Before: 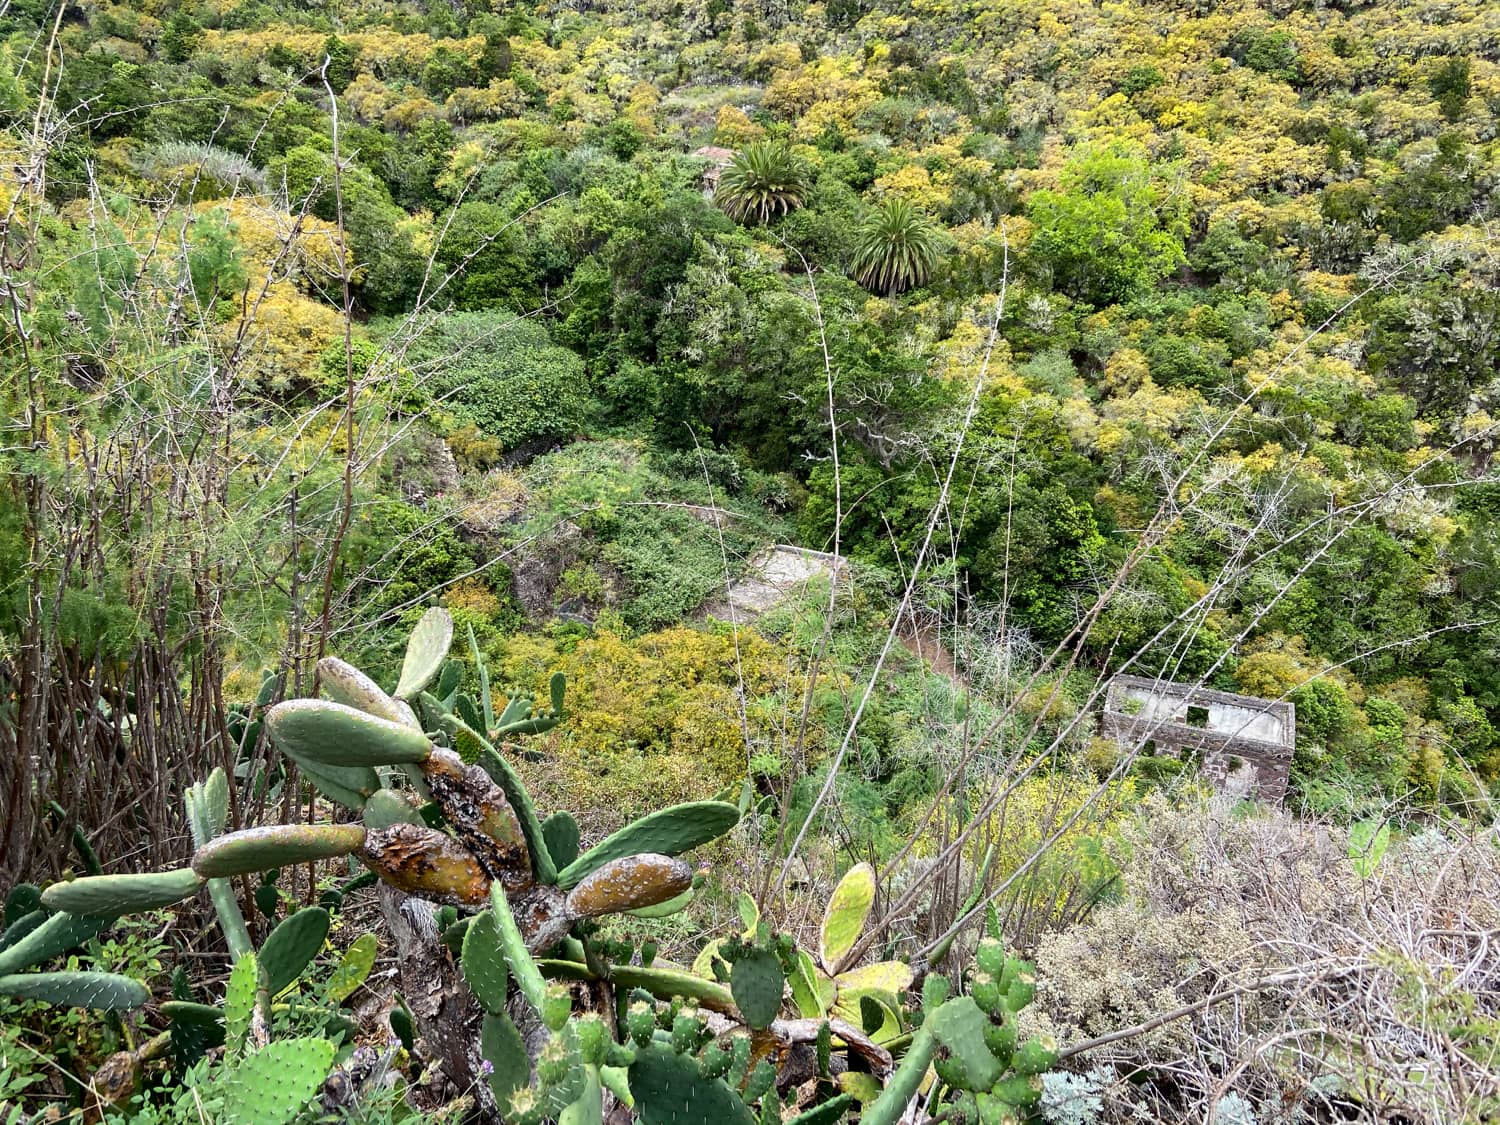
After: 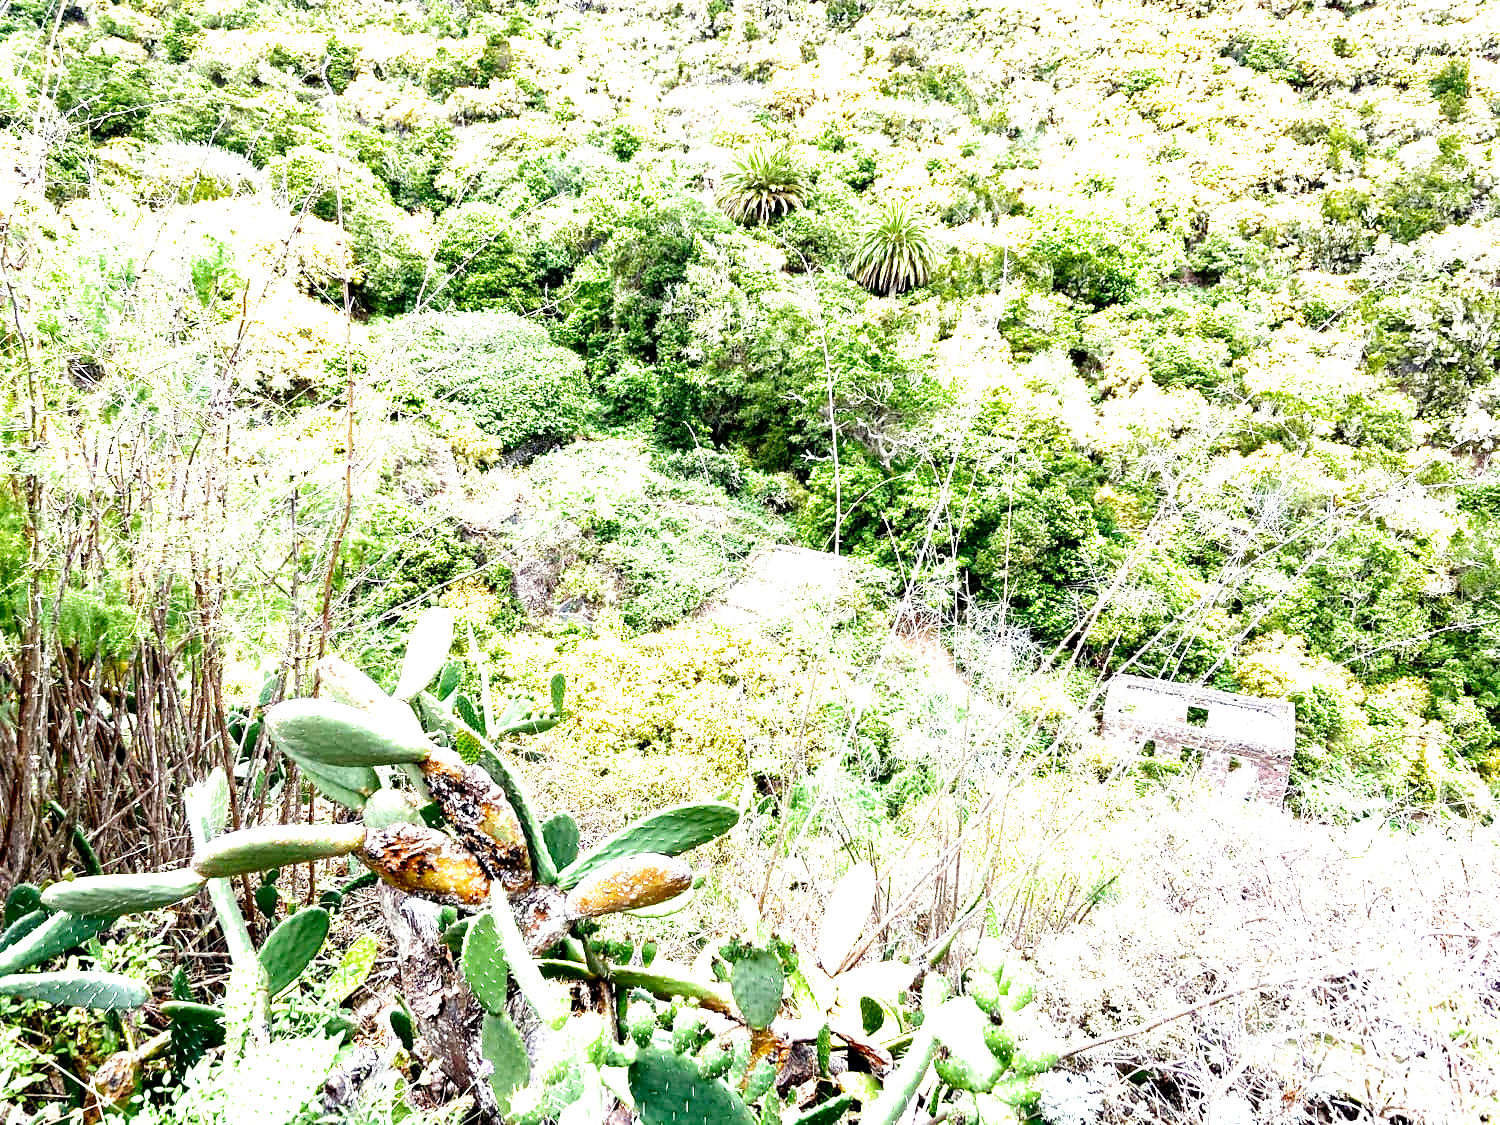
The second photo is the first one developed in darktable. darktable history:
exposure: black level correction 0, exposure 1.999 EV, compensate highlight preservation false
filmic rgb: black relative exposure -6.31 EV, white relative exposure 2.79 EV, target black luminance 0%, hardness 4.65, latitude 67.56%, contrast 1.287, shadows ↔ highlights balance -3.37%, add noise in highlights 0.002, preserve chrominance no, color science v3 (2019), use custom middle-gray values true, contrast in highlights soft
